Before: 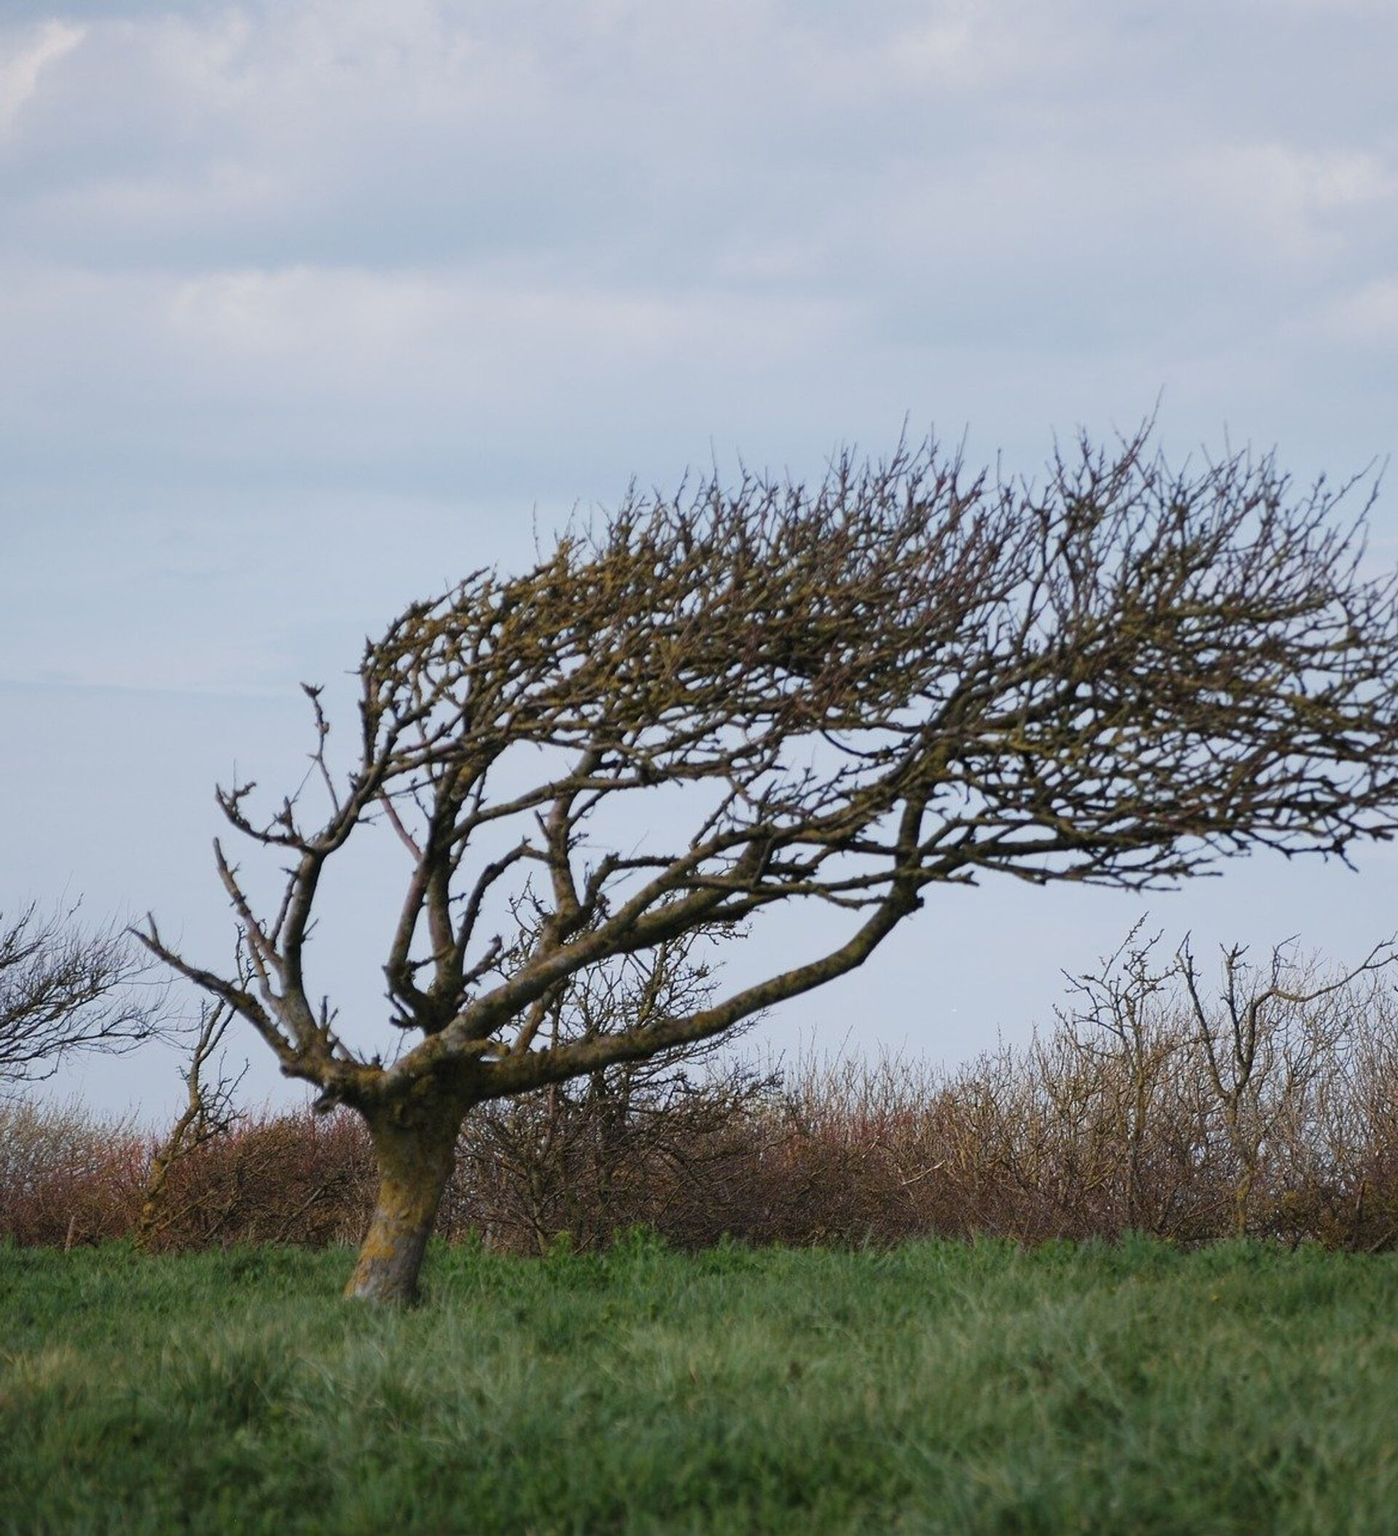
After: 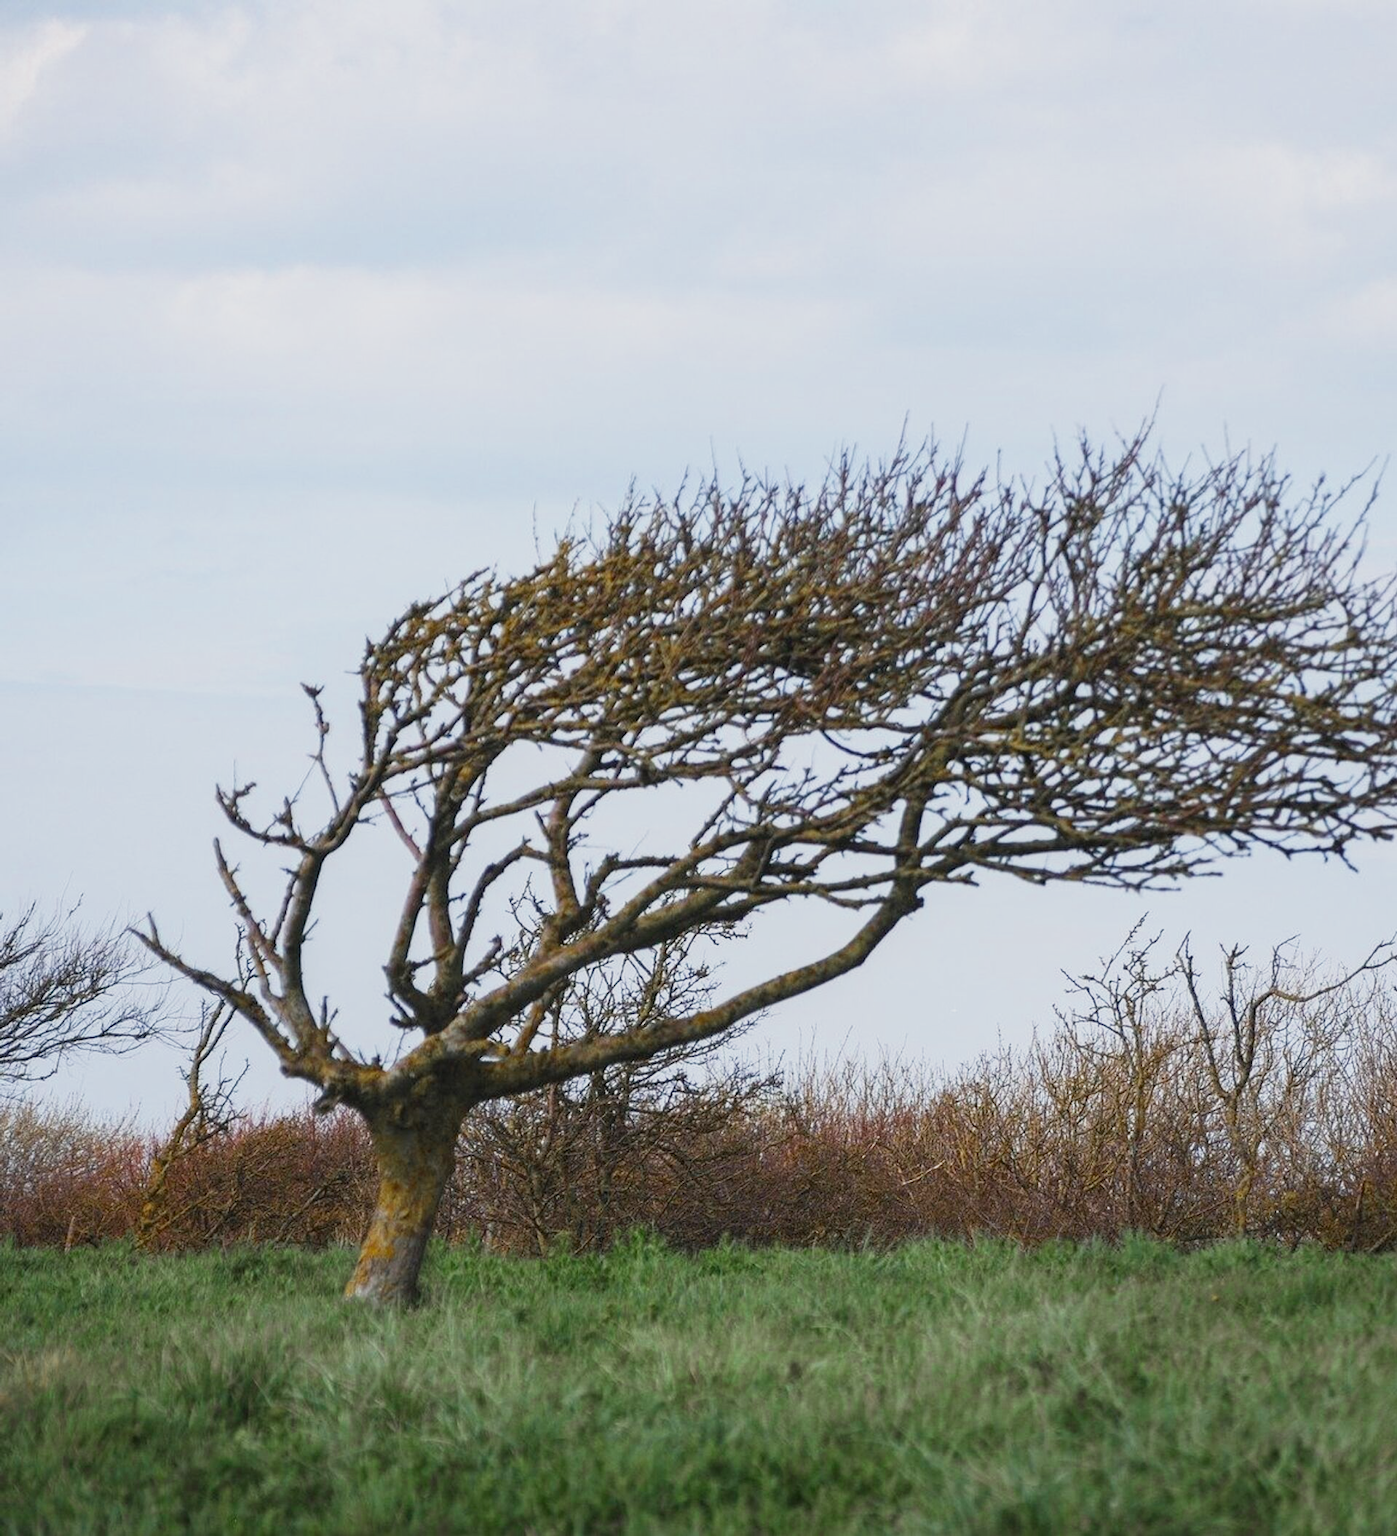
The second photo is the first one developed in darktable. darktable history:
color zones: curves: ch0 [(0.11, 0.396) (0.195, 0.36) (0.25, 0.5) (0.303, 0.412) (0.357, 0.544) (0.75, 0.5) (0.967, 0.328)]; ch1 [(0, 0.468) (0.112, 0.512) (0.202, 0.6) (0.25, 0.5) (0.307, 0.352) (0.357, 0.544) (0.75, 0.5) (0.963, 0.524)]
base curve: curves: ch0 [(0, 0) (0.088, 0.125) (0.176, 0.251) (0.354, 0.501) (0.613, 0.749) (1, 0.877)], preserve colors none
local contrast: detail 110%
